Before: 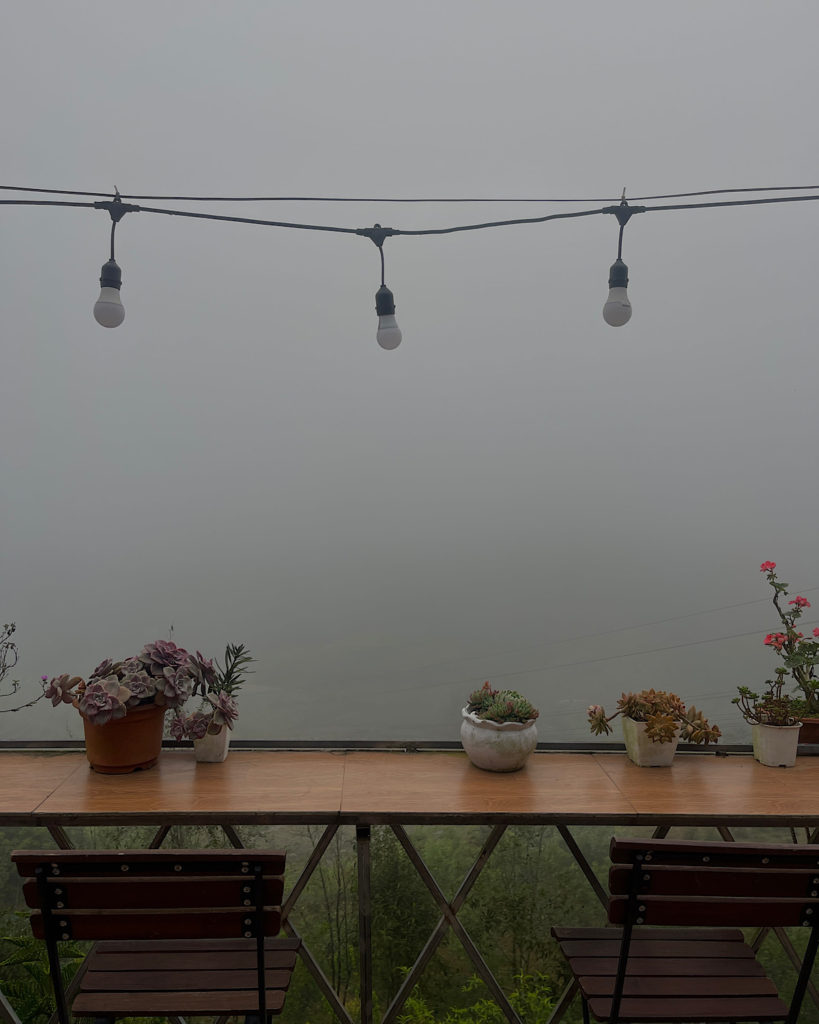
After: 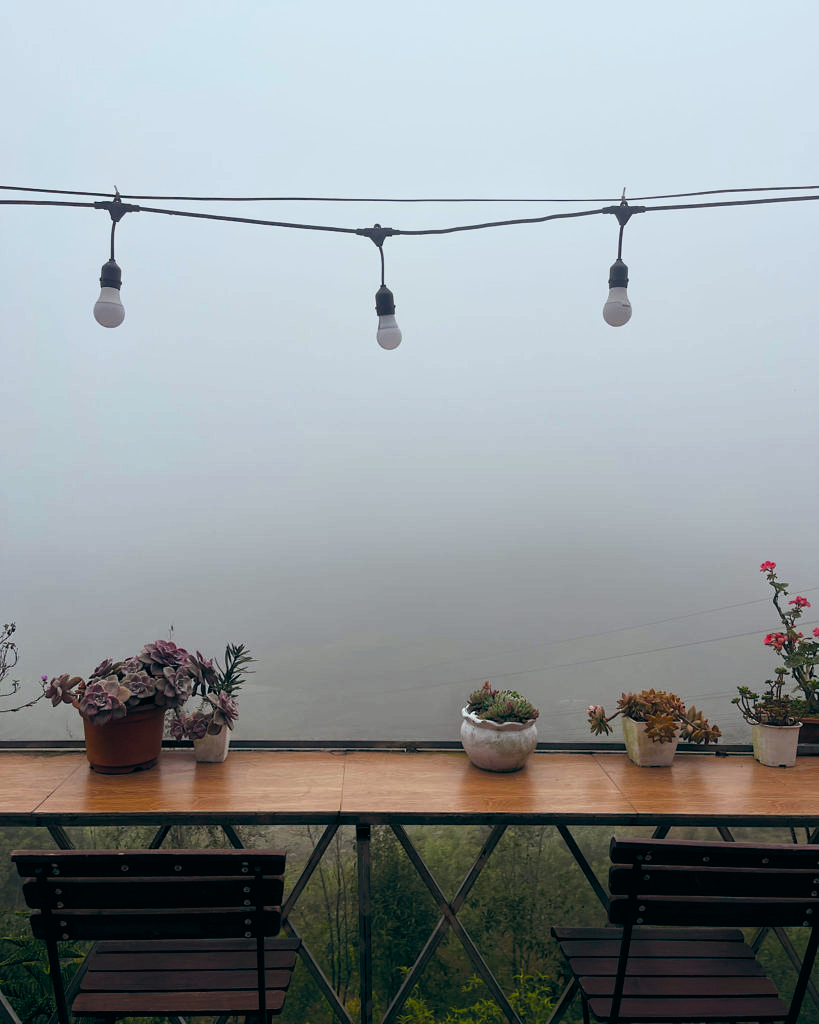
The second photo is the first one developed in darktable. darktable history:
contrast brightness saturation: saturation -0.17
base curve: curves: ch0 [(0, 0) (0.005, 0.002) (0.193, 0.295) (0.399, 0.664) (0.75, 0.928) (1, 1)]
color balance rgb: perceptual saturation grading › mid-tones 6.33%, perceptual saturation grading › shadows 72.44%, perceptual brilliance grading › highlights 11.59%, contrast 5.05%
color balance: lift [1.003, 0.993, 1.001, 1.007], gamma [1.018, 1.072, 0.959, 0.928], gain [0.974, 0.873, 1.031, 1.127]
